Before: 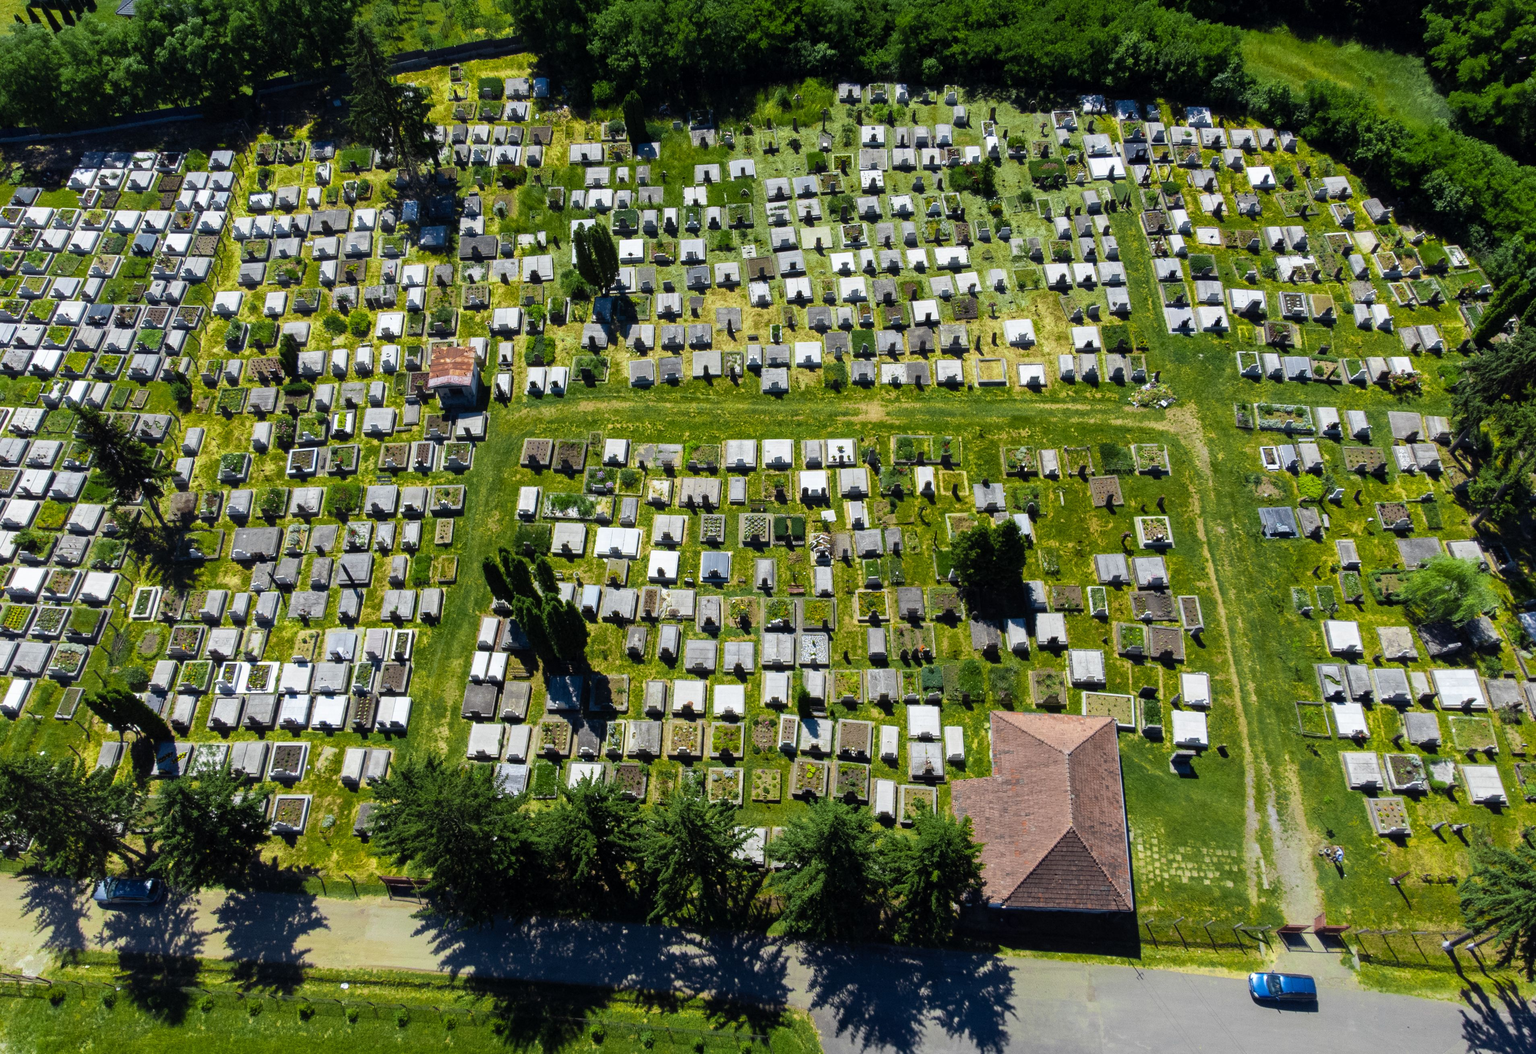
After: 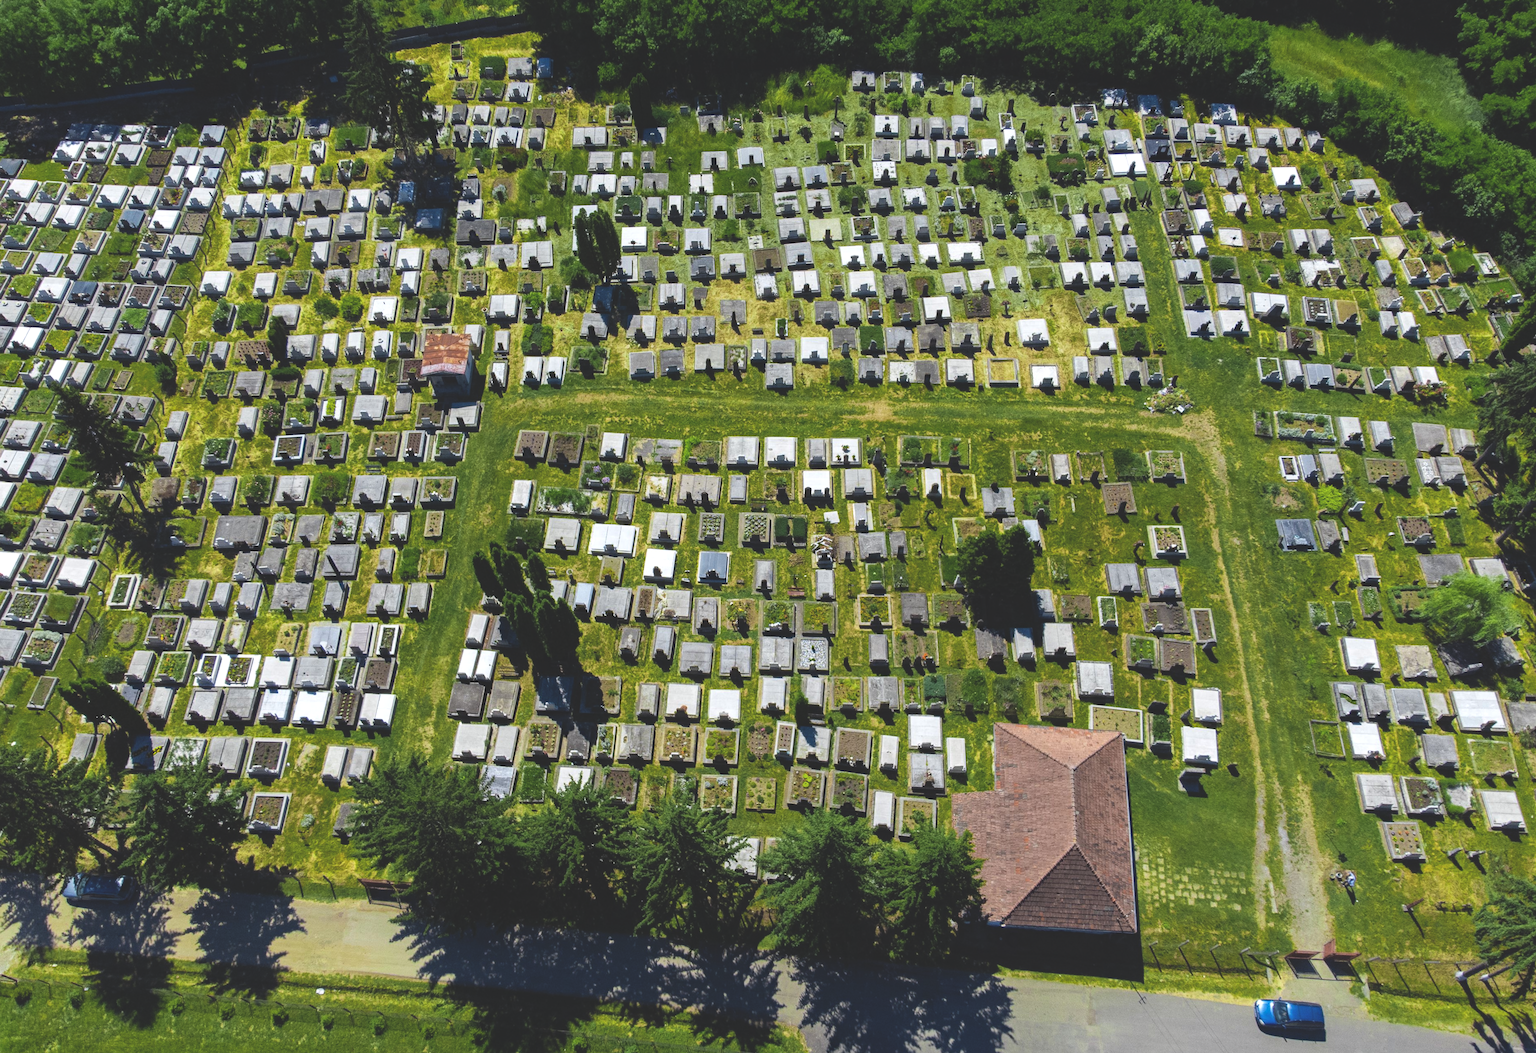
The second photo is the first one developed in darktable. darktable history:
haze removal: compatibility mode true, adaptive false
exposure: black level correction -0.023, exposure -0.03 EV, compensate highlight preservation false
crop and rotate: angle -1.32°
